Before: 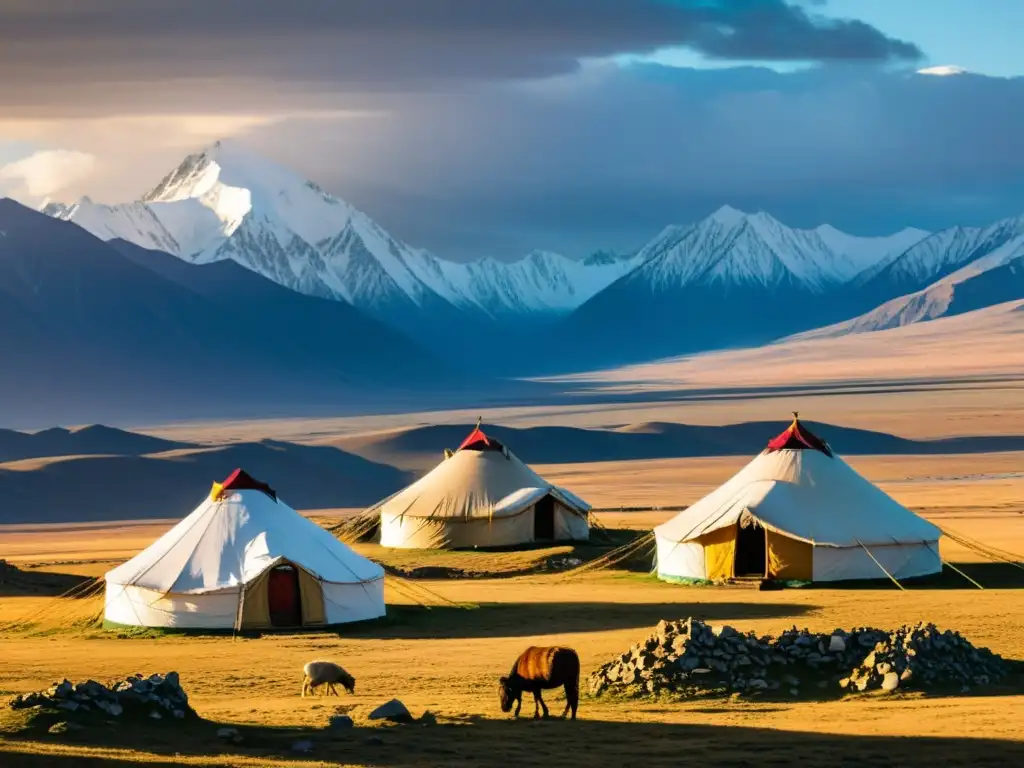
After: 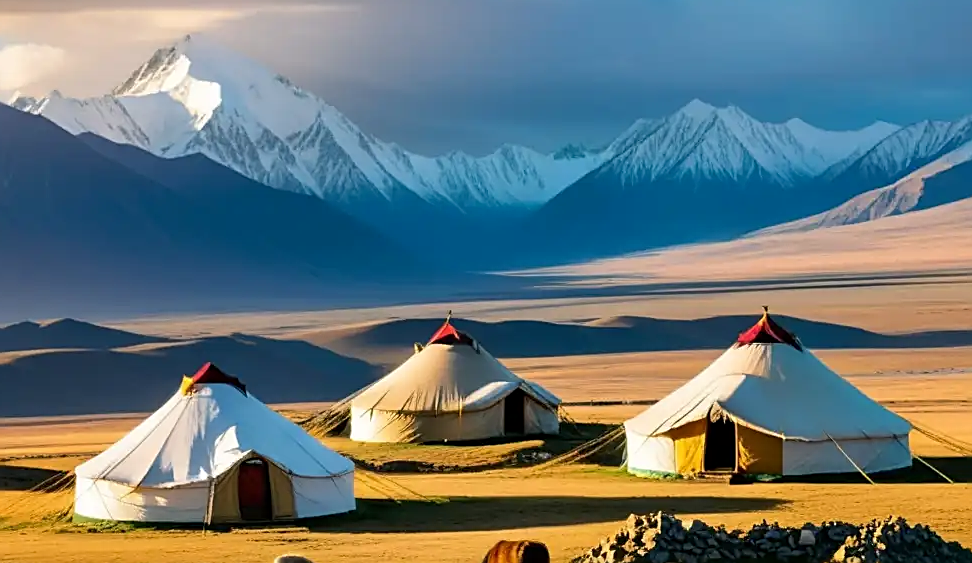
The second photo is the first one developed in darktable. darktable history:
sharpen: on, module defaults
crop and rotate: left 2.937%, top 13.865%, right 2.075%, bottom 12.814%
exposure: black level correction 0.001, compensate highlight preservation false
